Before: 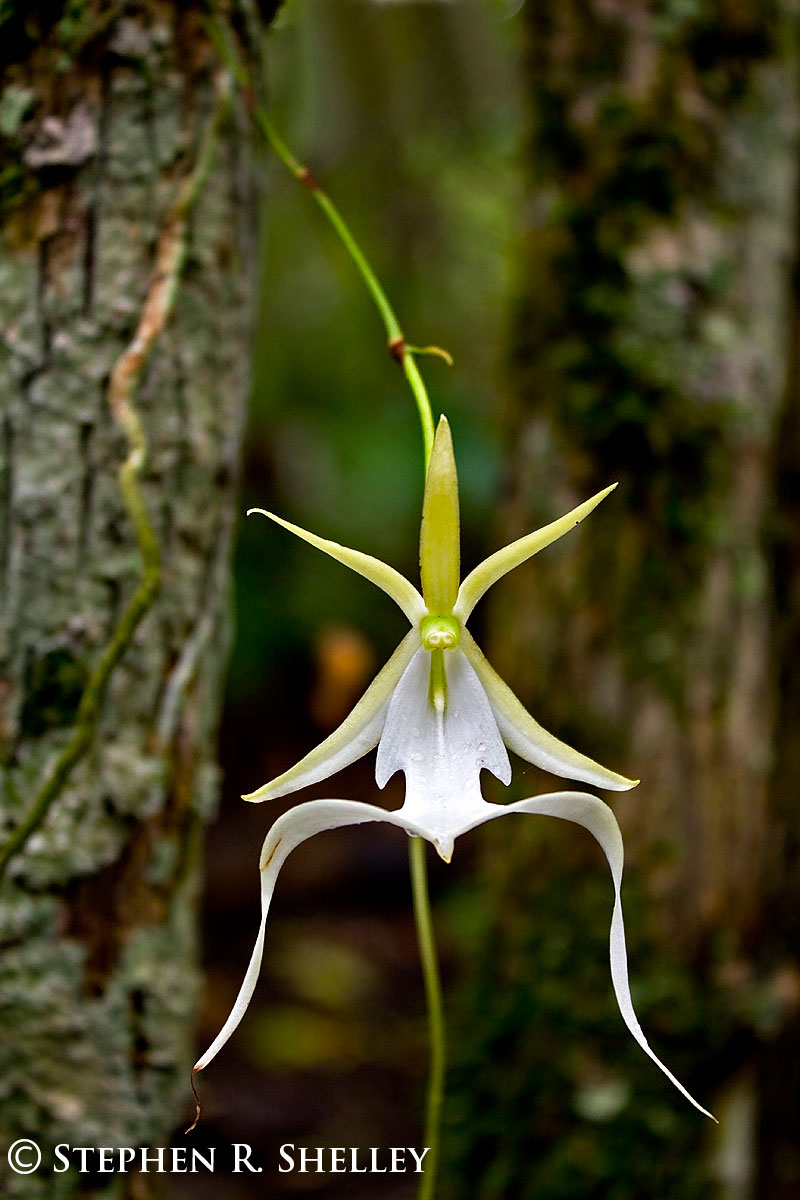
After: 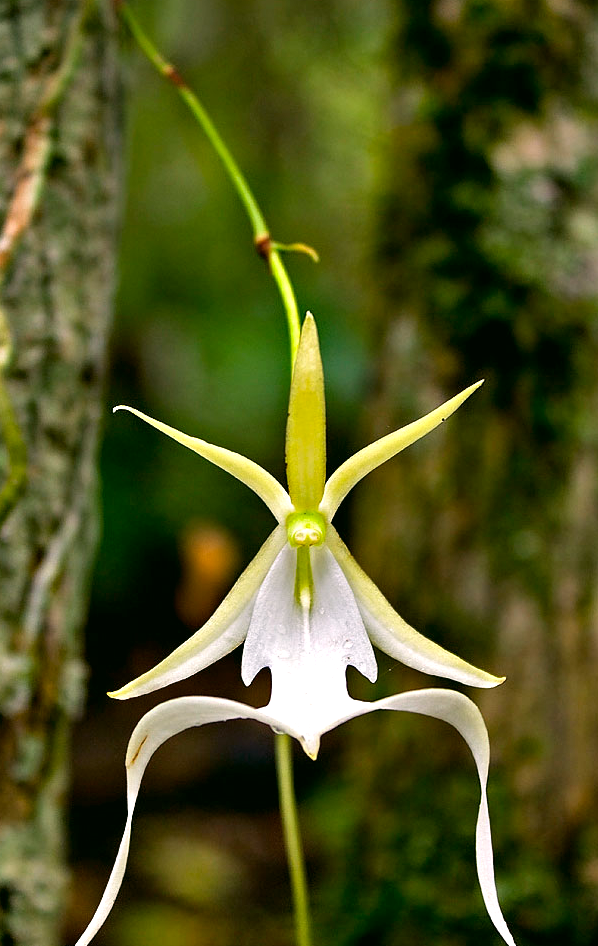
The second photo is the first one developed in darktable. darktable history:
crop: left 16.768%, top 8.653%, right 8.362%, bottom 12.485%
shadows and highlights: shadows 43.71, white point adjustment -1.46, soften with gaussian
color balance: output saturation 98.5%
exposure: exposure 0.426 EV, compensate highlight preservation false
color correction: highlights a* 4.02, highlights b* 4.98, shadows a* -7.55, shadows b* 4.98
